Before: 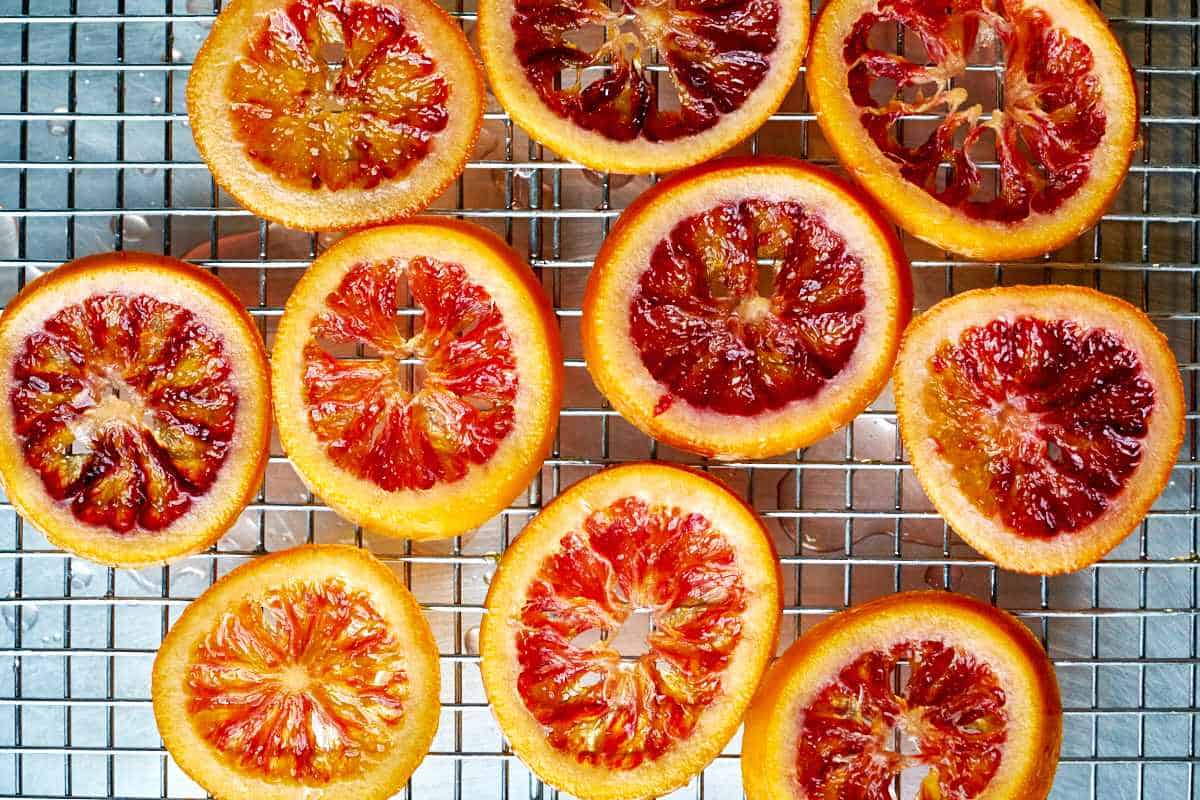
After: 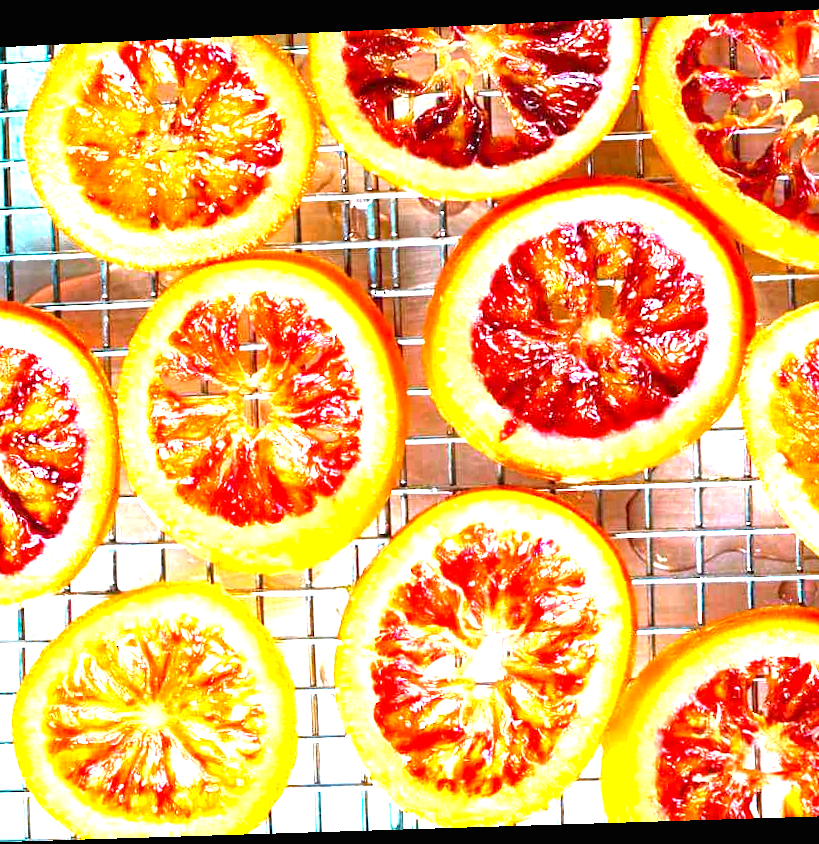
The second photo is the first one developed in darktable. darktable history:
white balance: red 0.954, blue 1.079
rotate and perspective: rotation -2.22°, lens shift (horizontal) -0.022, automatic cropping off
crop and rotate: left 13.342%, right 19.991%
exposure: black level correction 0, exposure 1.75 EV, compensate exposure bias true, compensate highlight preservation false
color zones: curves: ch0 [(0.254, 0.492) (0.724, 0.62)]; ch1 [(0.25, 0.528) (0.719, 0.796)]; ch2 [(0, 0.472) (0.25, 0.5) (0.73, 0.184)]
